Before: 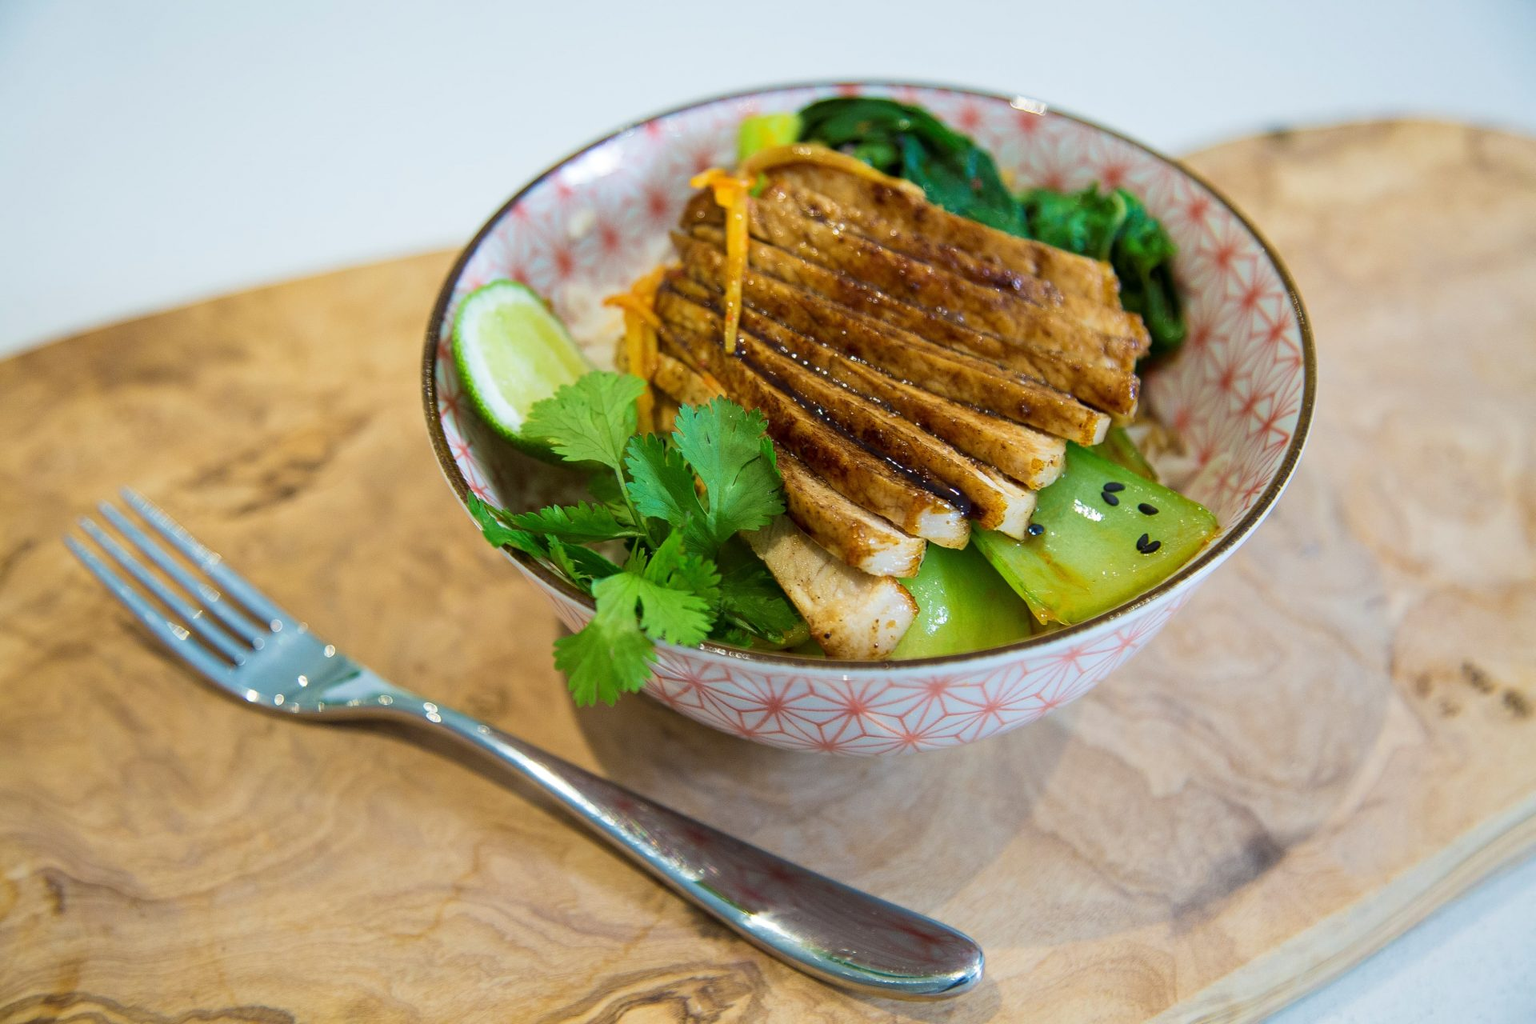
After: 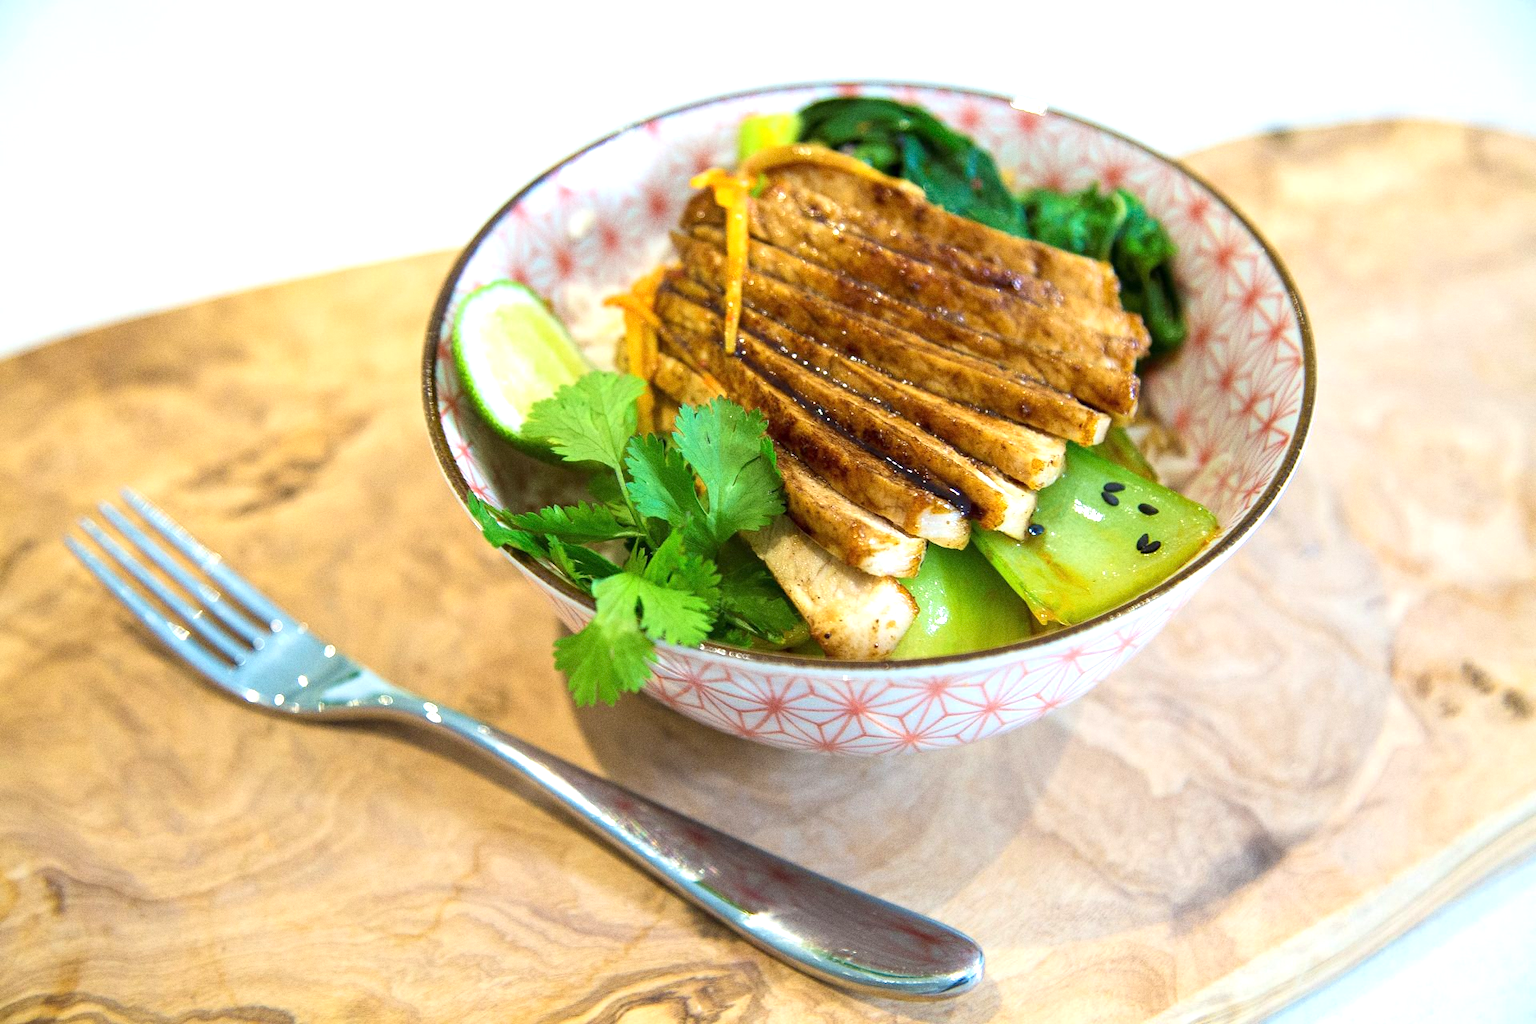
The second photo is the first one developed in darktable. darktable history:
grain: coarseness 0.47 ISO
exposure: exposure 0.77 EV, compensate highlight preservation false
